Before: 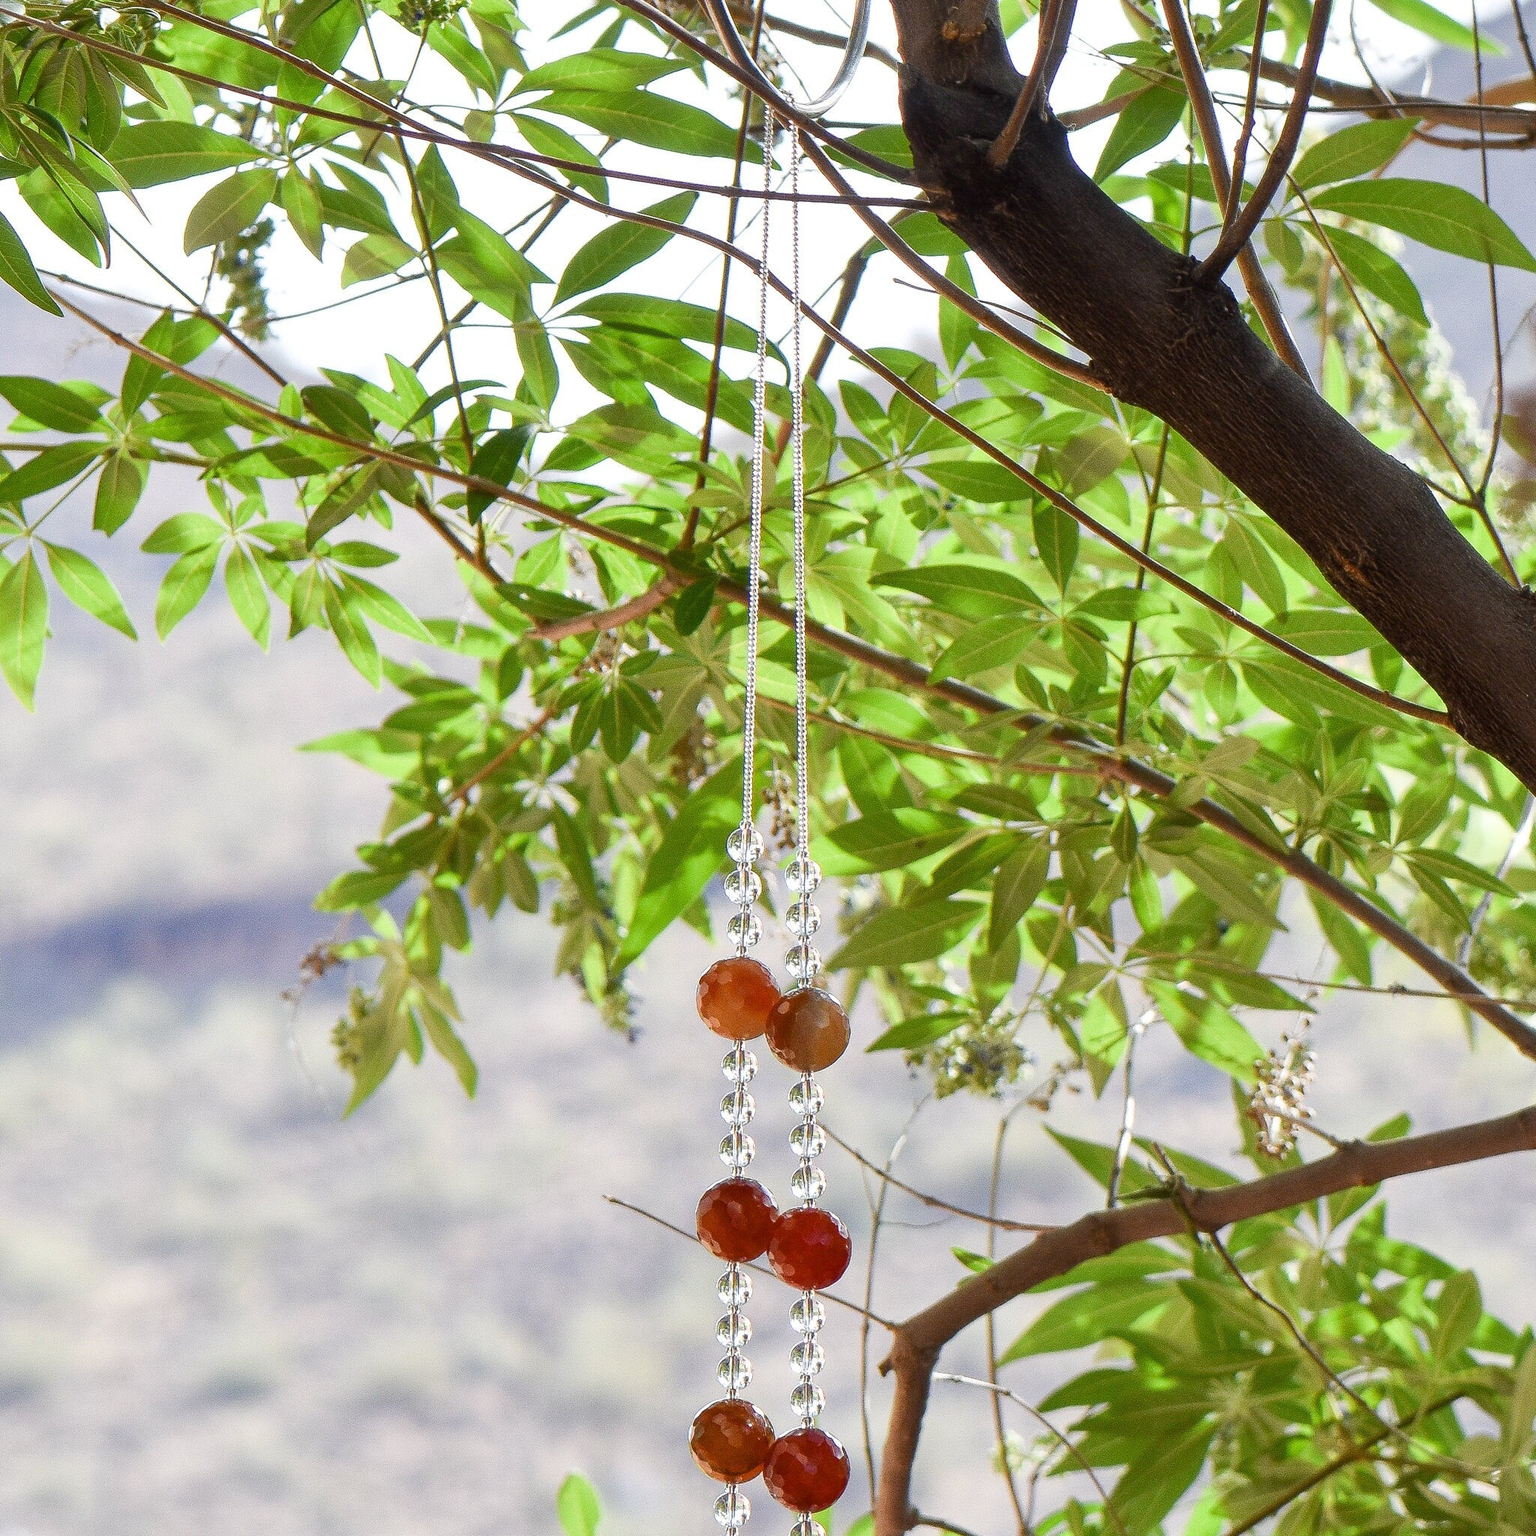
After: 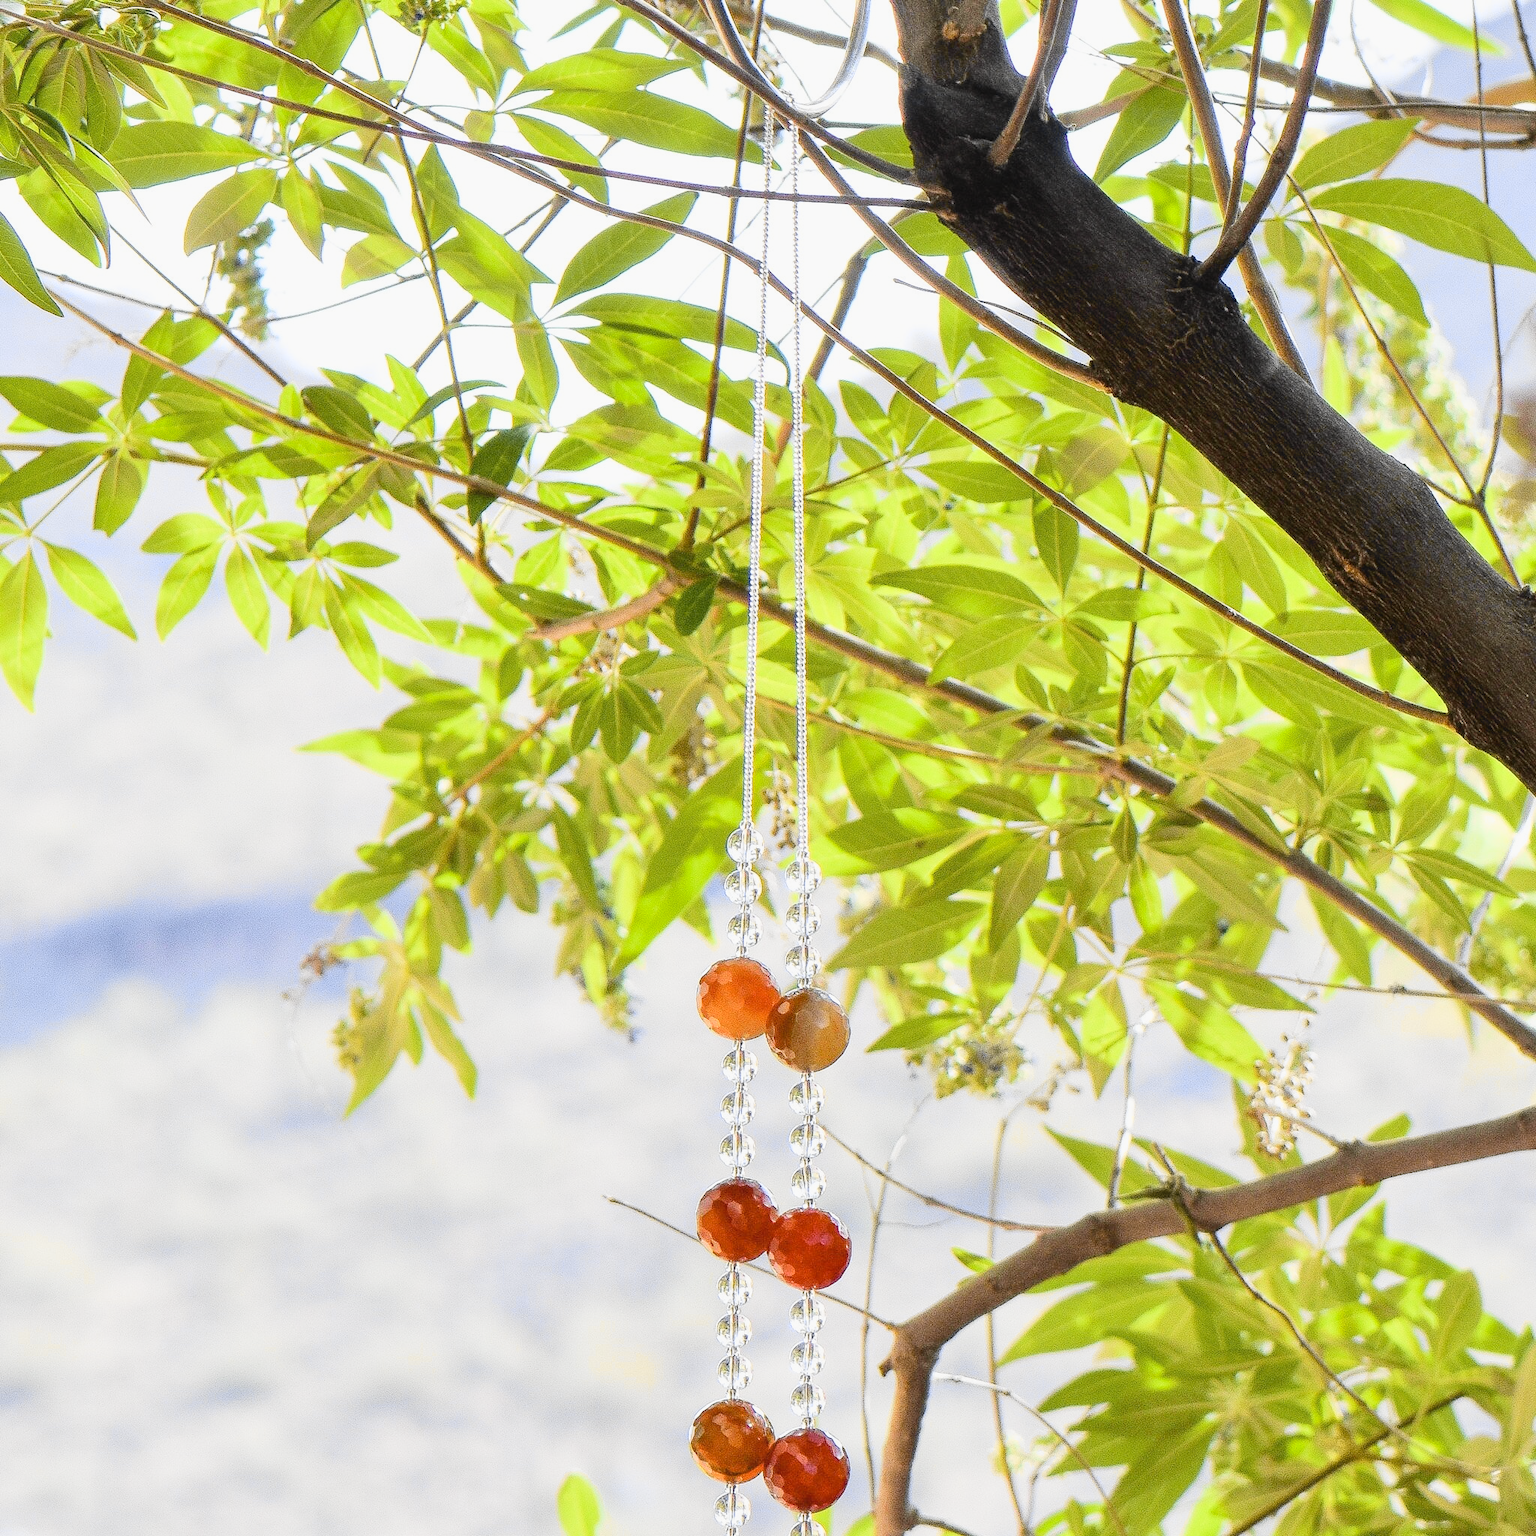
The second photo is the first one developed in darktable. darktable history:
contrast brightness saturation: contrast 0.14, brightness 0.21
tone curve: curves: ch0 [(0, 0.01) (0.097, 0.07) (0.204, 0.173) (0.447, 0.517) (0.539, 0.624) (0.733, 0.791) (0.879, 0.898) (1, 0.98)]; ch1 [(0, 0) (0.393, 0.415) (0.447, 0.448) (0.485, 0.494) (0.523, 0.509) (0.545, 0.541) (0.574, 0.561) (0.648, 0.674) (1, 1)]; ch2 [(0, 0) (0.369, 0.388) (0.449, 0.431) (0.499, 0.5) (0.521, 0.51) (0.53, 0.54) (0.564, 0.569) (0.674, 0.735) (1, 1)], color space Lab, independent channels, preserve colors none
